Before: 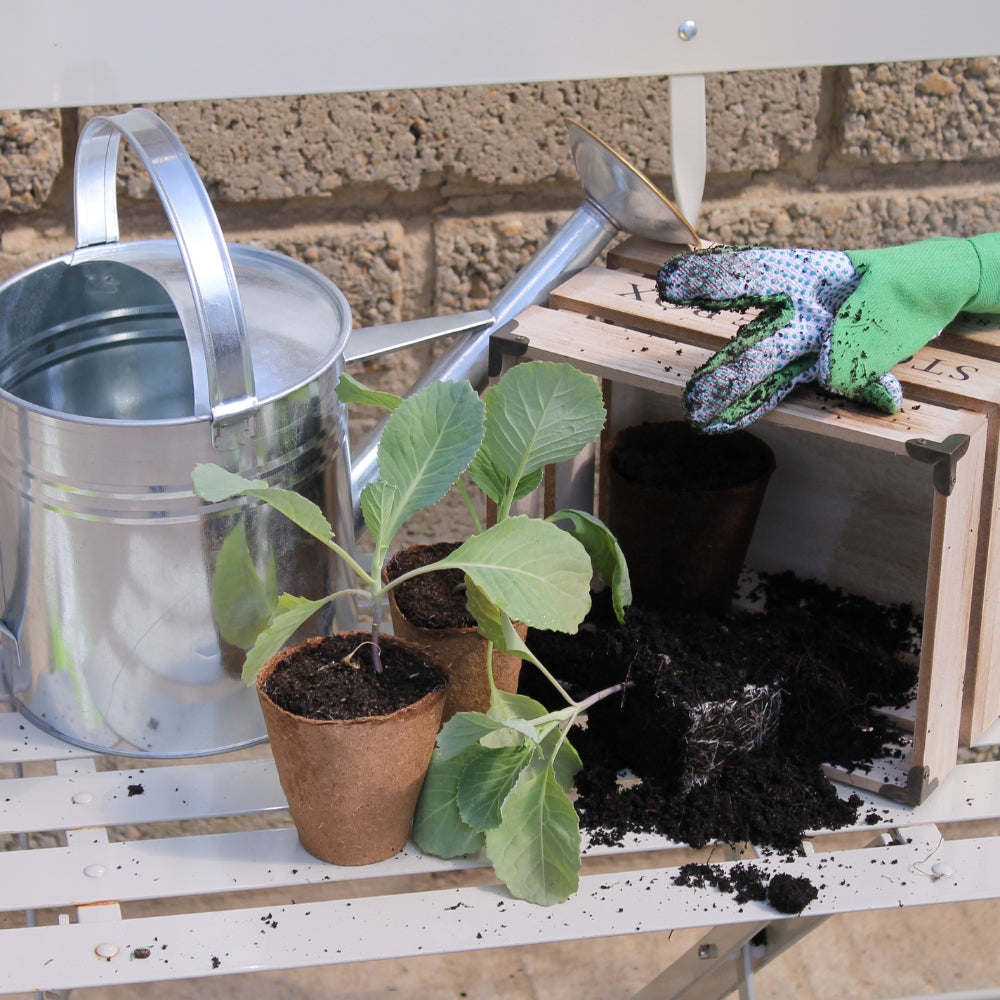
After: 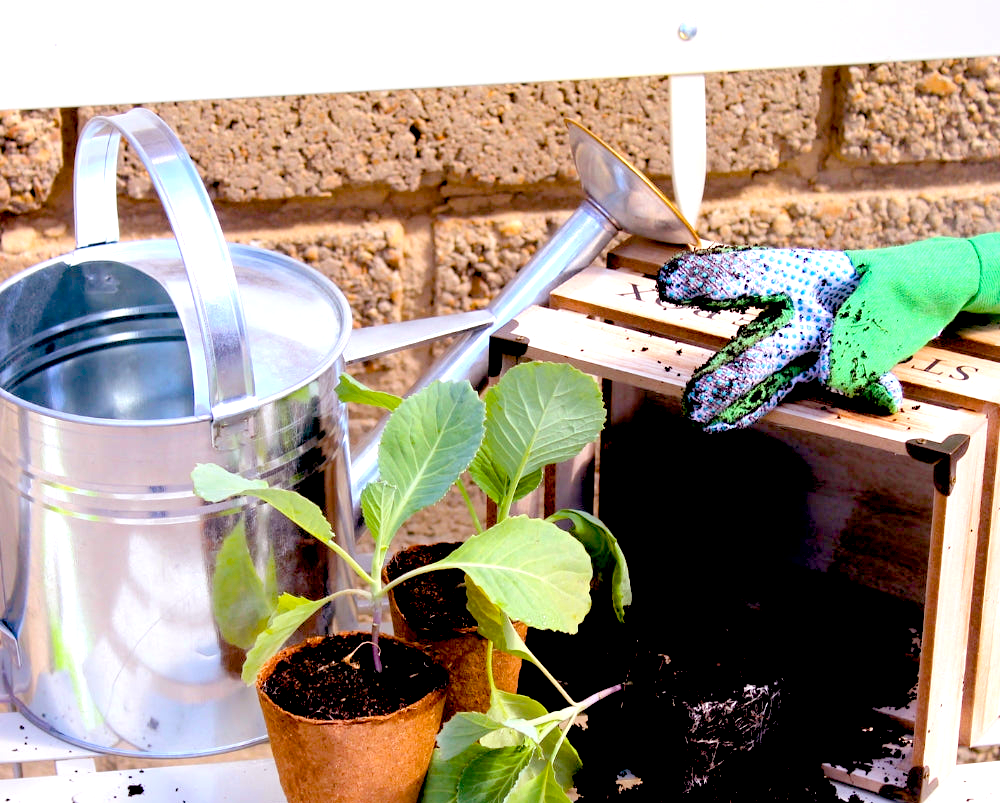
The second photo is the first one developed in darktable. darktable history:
crop: bottom 19.644%
color balance rgb: linear chroma grading › global chroma 15%, perceptual saturation grading › global saturation 30%
exposure: black level correction 0.035, exposure 0.9 EV, compensate highlight preservation false
rgb levels: mode RGB, independent channels, levels [[0, 0.474, 1], [0, 0.5, 1], [0, 0.5, 1]]
